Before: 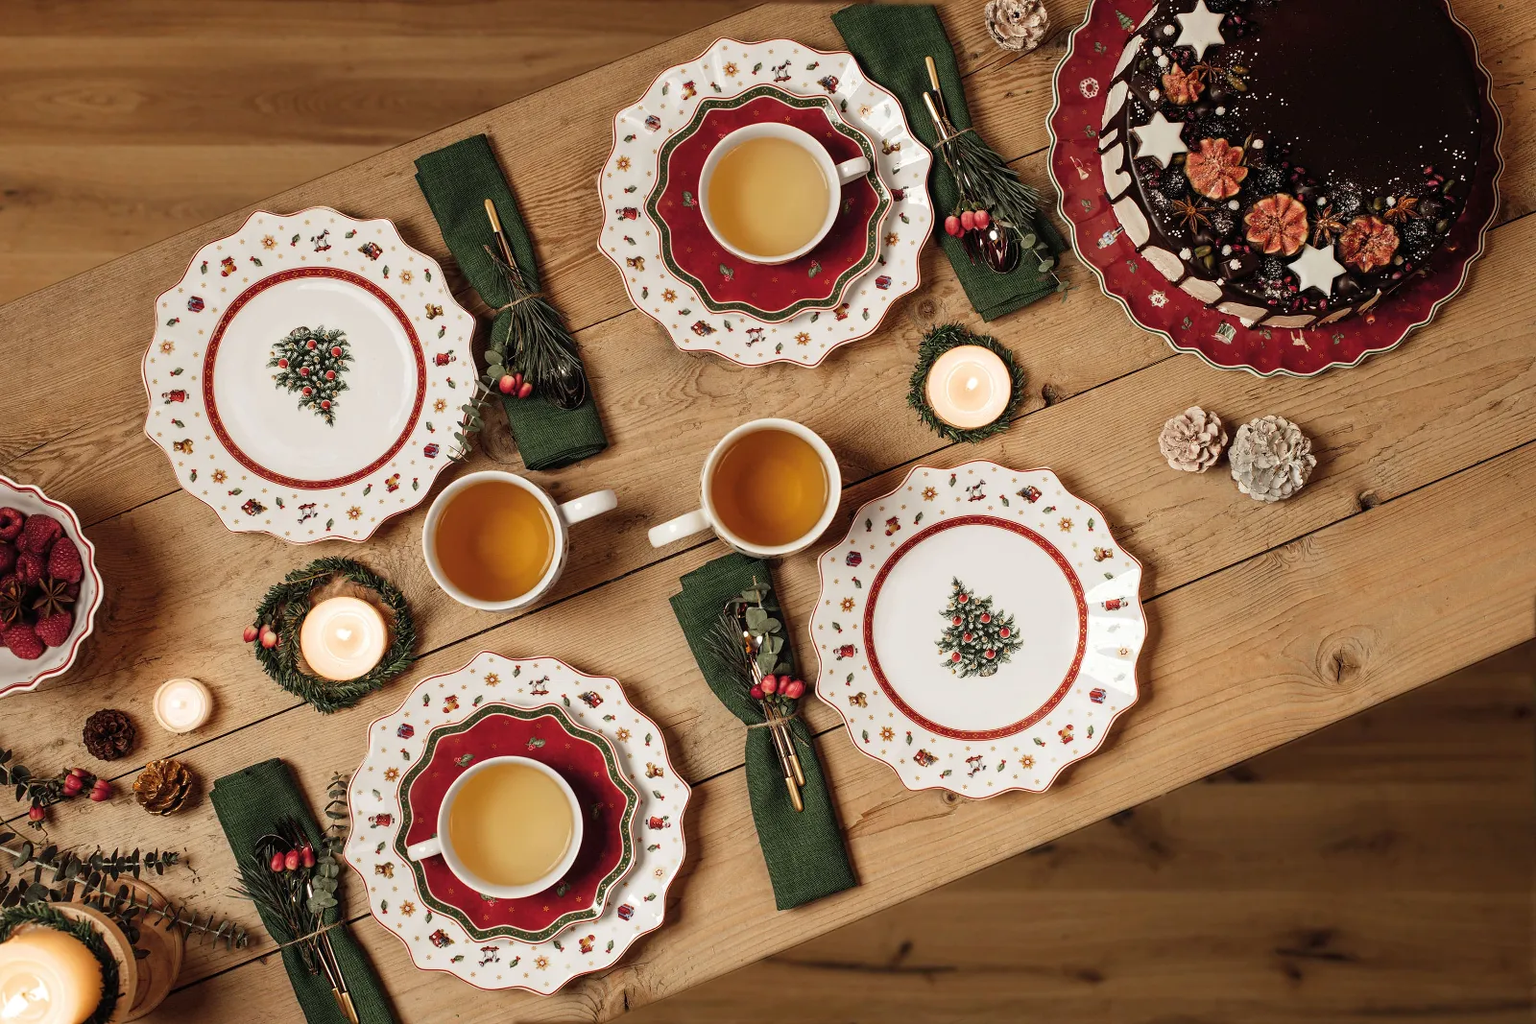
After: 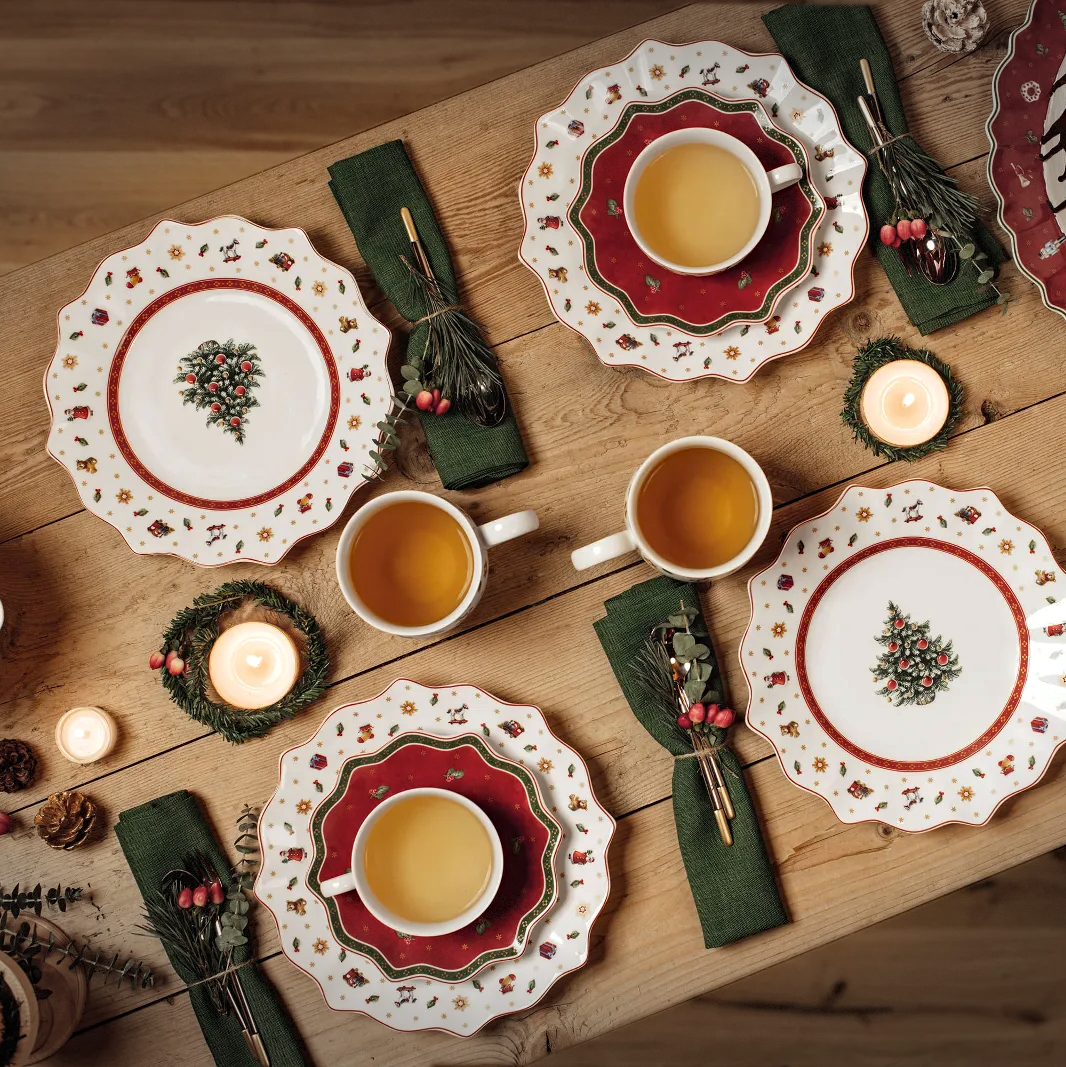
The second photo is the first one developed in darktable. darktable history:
crop and rotate: left 6.617%, right 26.717%
contrast brightness saturation: saturation -0.05
haze removal: compatibility mode true, adaptive false
vignetting: fall-off start 100%, brightness -0.406, saturation -0.3, width/height ratio 1.324, dithering 8-bit output, unbound false
